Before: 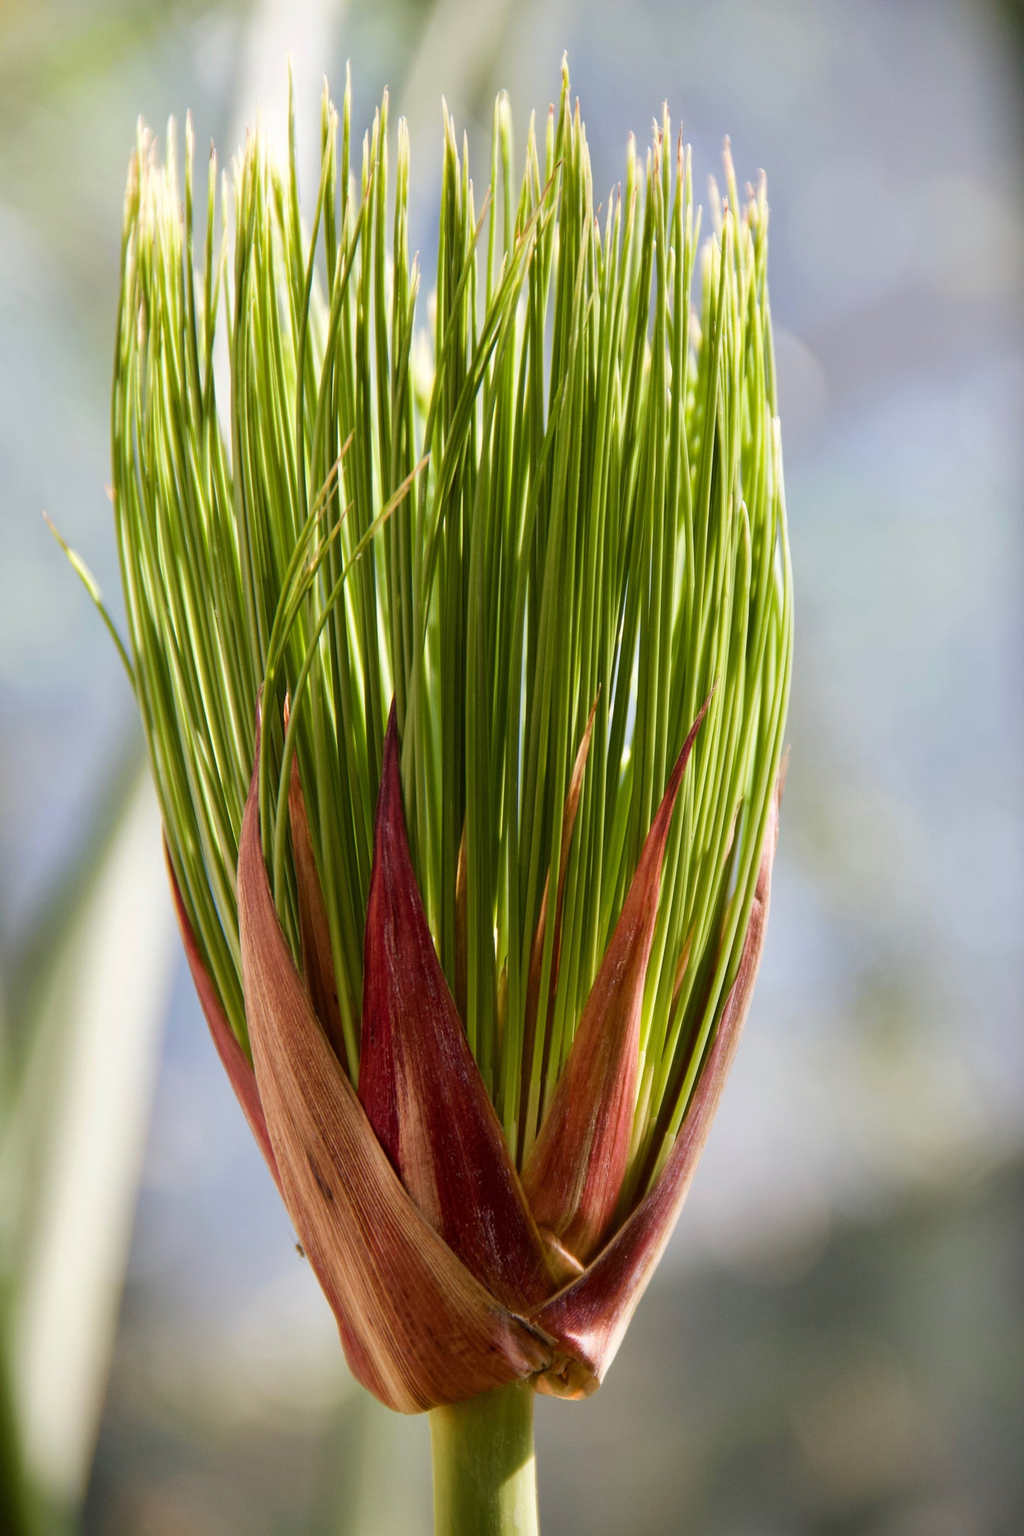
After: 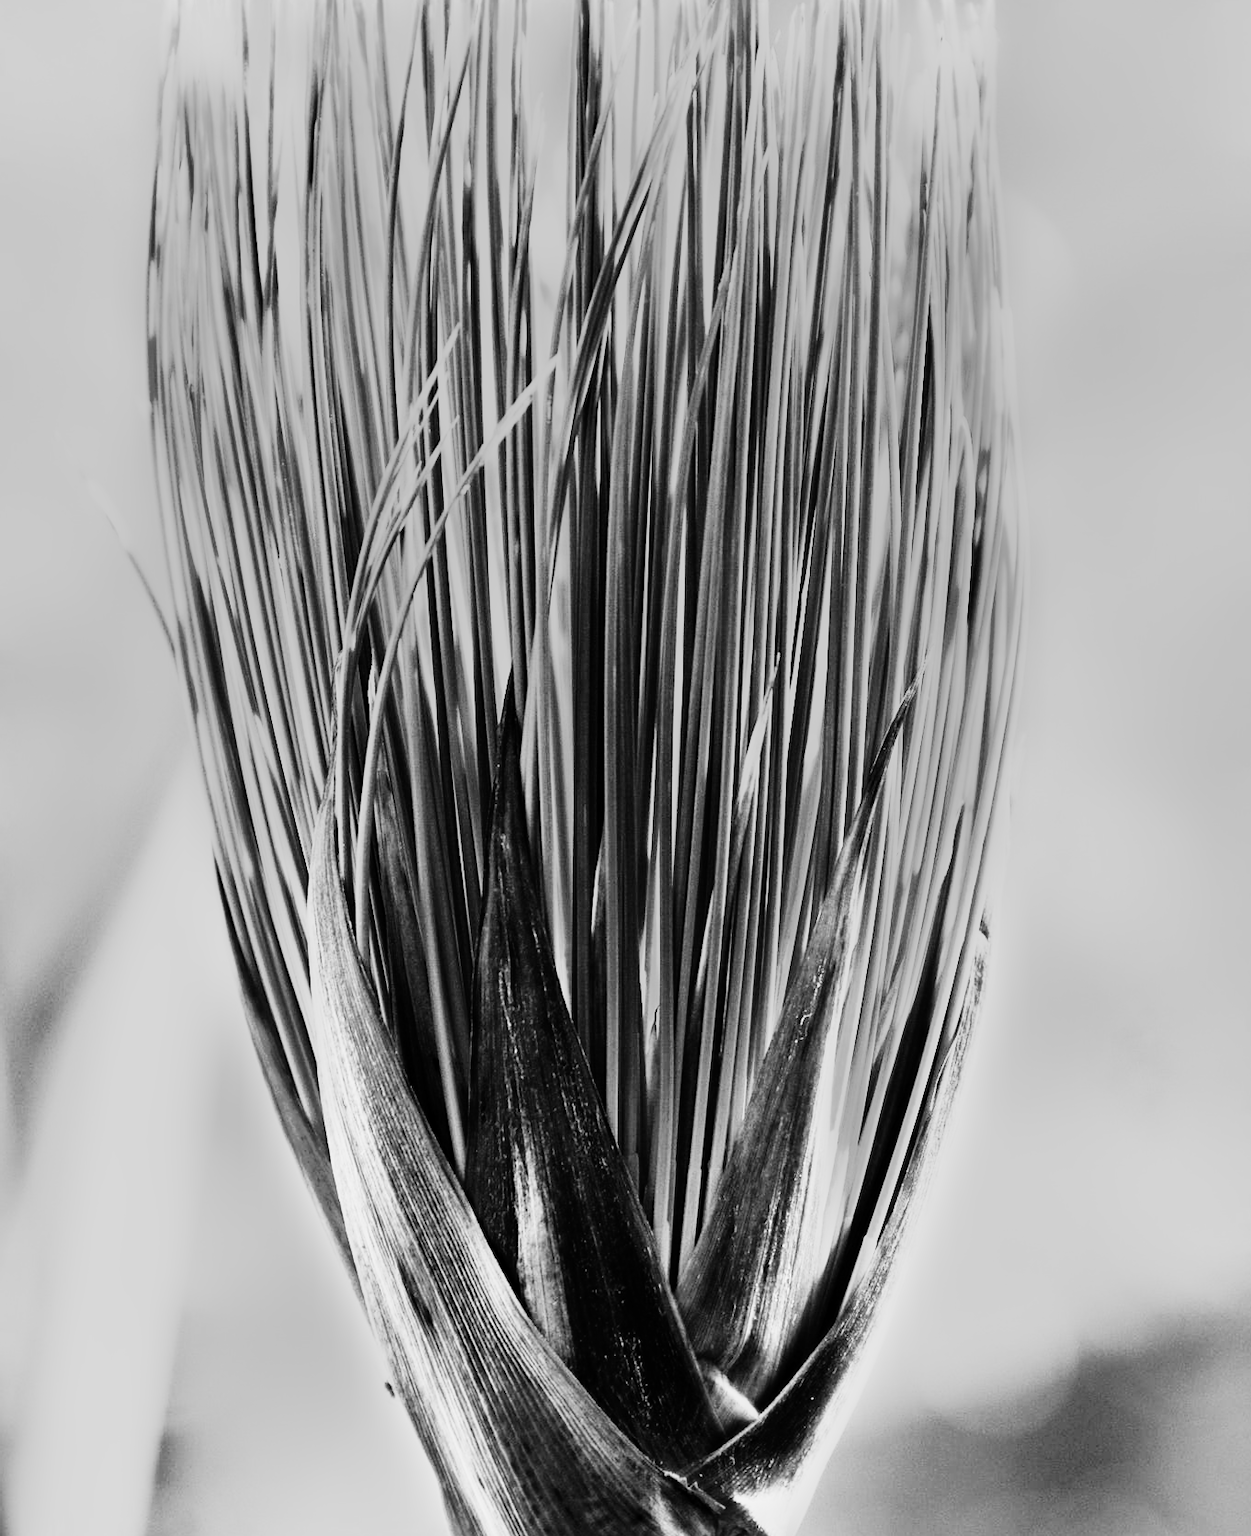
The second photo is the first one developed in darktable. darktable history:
sharpen: amount 0.2
crop and rotate: angle 0.03°, top 11.643%, right 5.651%, bottom 11.189%
contrast equalizer: y [[0.524, 0.538, 0.547, 0.548, 0.538, 0.524], [0.5 ×6], [0.5 ×6], [0 ×6], [0 ×6]]
color correction: highlights a* 0.162, highlights b* 29.53, shadows a* -0.162, shadows b* 21.09
monochrome: a 79.32, b 81.83, size 1.1
shadows and highlights: on, module defaults
rgb curve: curves: ch0 [(0, 0) (0.21, 0.15) (0.24, 0.21) (0.5, 0.75) (0.75, 0.96) (0.89, 0.99) (1, 1)]; ch1 [(0, 0.02) (0.21, 0.13) (0.25, 0.2) (0.5, 0.67) (0.75, 0.9) (0.89, 0.97) (1, 1)]; ch2 [(0, 0.02) (0.21, 0.13) (0.25, 0.2) (0.5, 0.67) (0.75, 0.9) (0.89, 0.97) (1, 1)], compensate middle gray true
contrast brightness saturation: contrast 0.4, brightness 0.05, saturation 0.25
